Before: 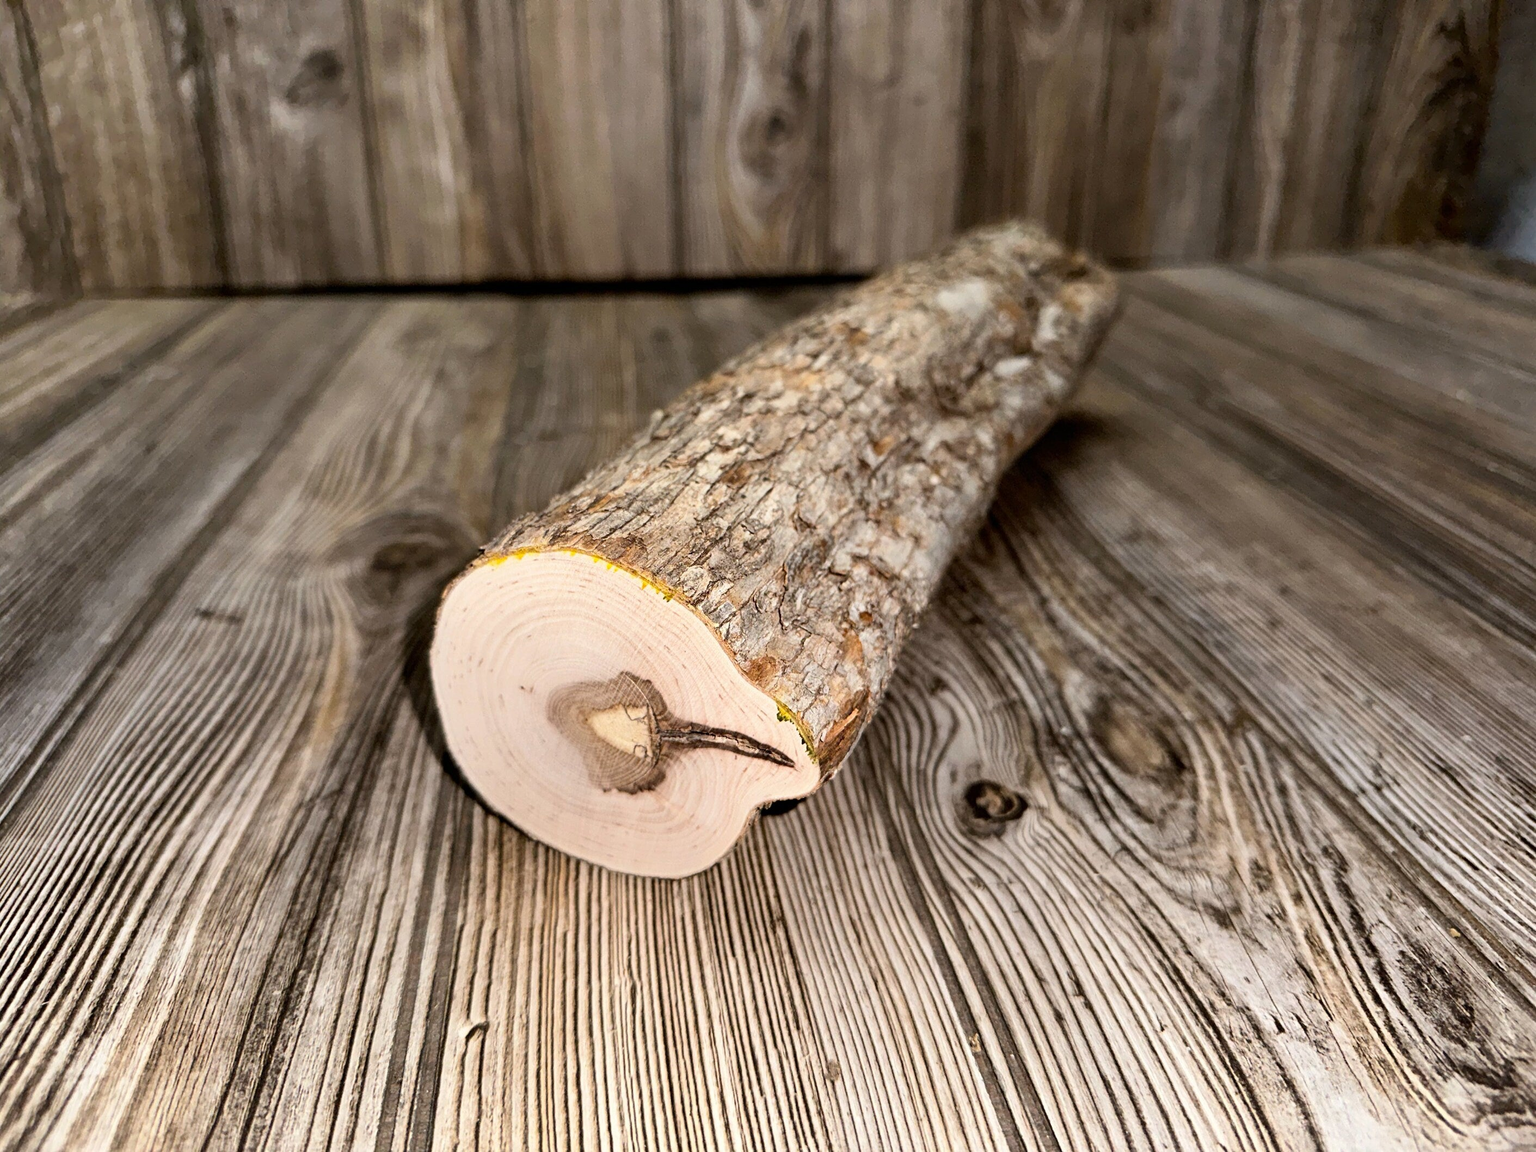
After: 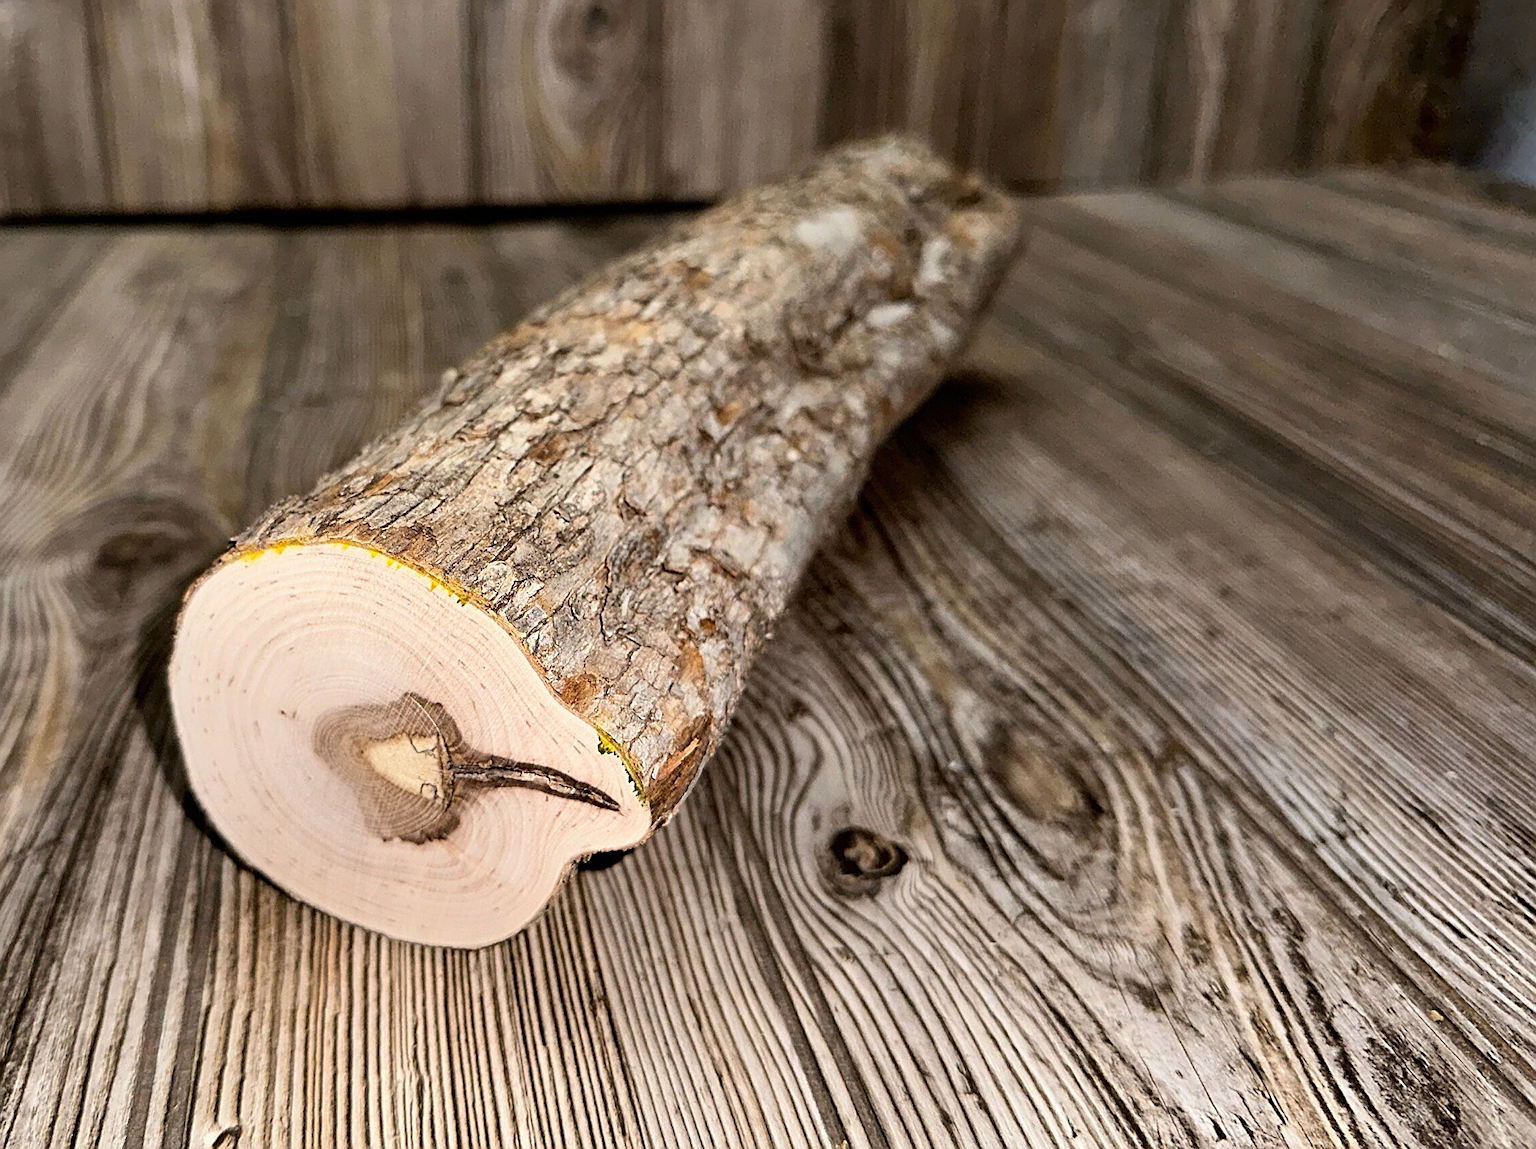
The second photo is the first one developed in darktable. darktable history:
sharpen: amount 0.56
crop: left 19.16%, top 9.754%, right 0%, bottom 9.586%
